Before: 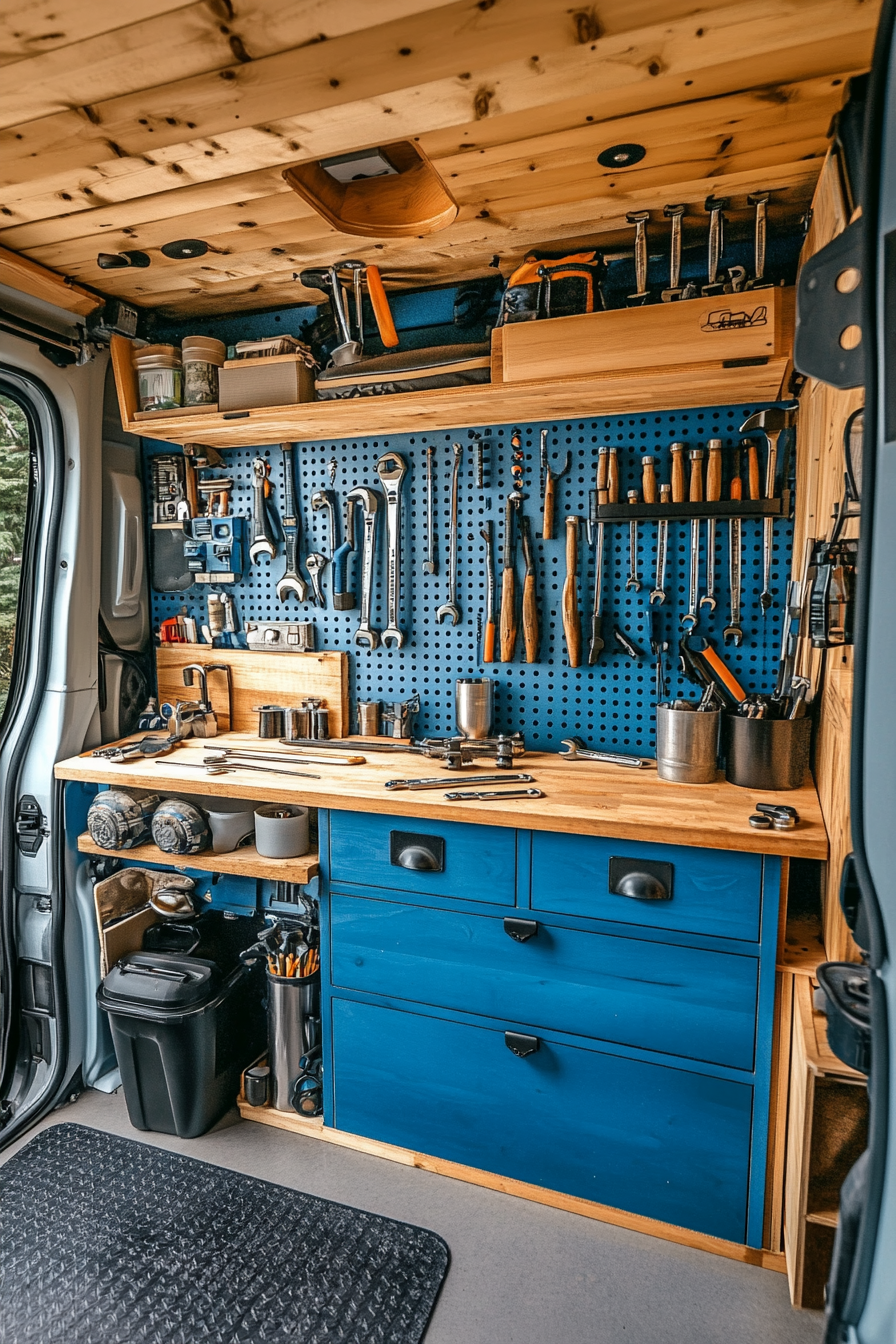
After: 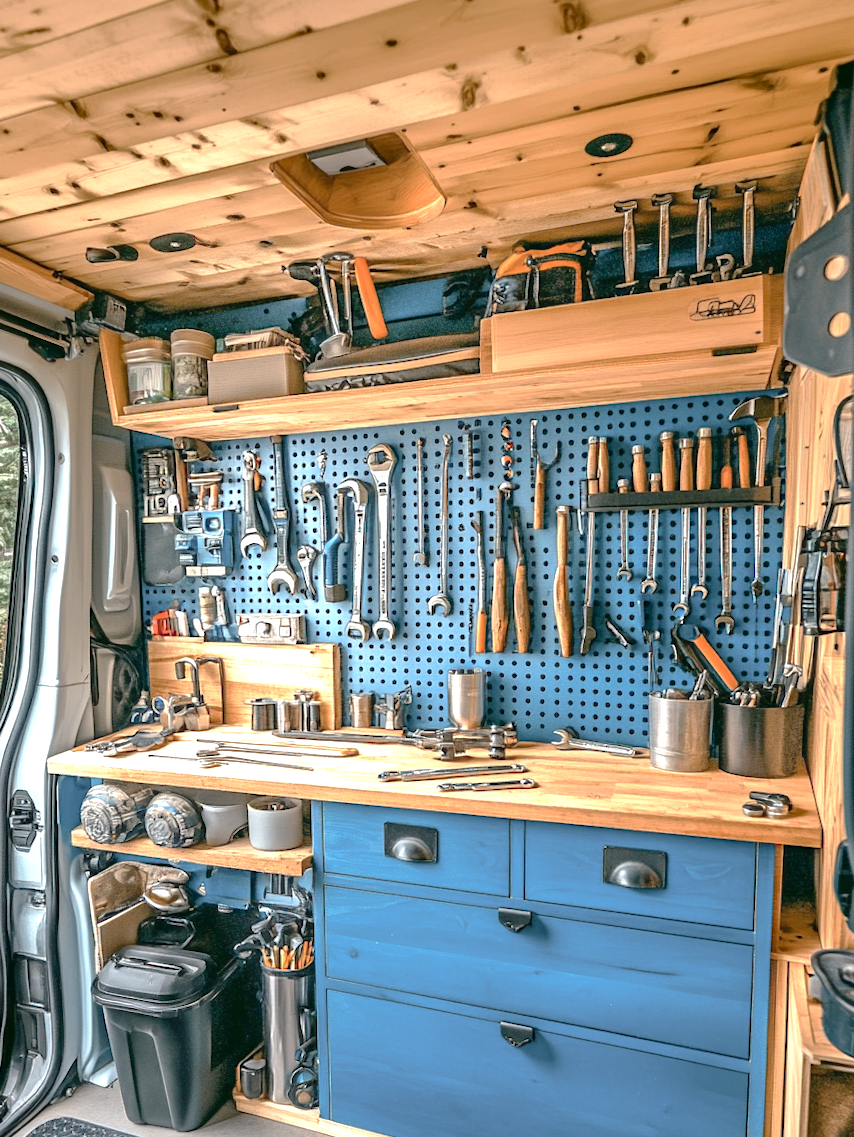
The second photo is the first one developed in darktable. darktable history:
exposure: exposure 0.726 EV, compensate exposure bias true, compensate highlight preservation false
crop and rotate: angle 0.527°, left 0.267%, right 3.022%, bottom 14.215%
tone curve: curves: ch0 [(0, 0) (0.004, 0.008) (0.077, 0.156) (0.169, 0.29) (0.774, 0.774) (1, 1)], preserve colors none
